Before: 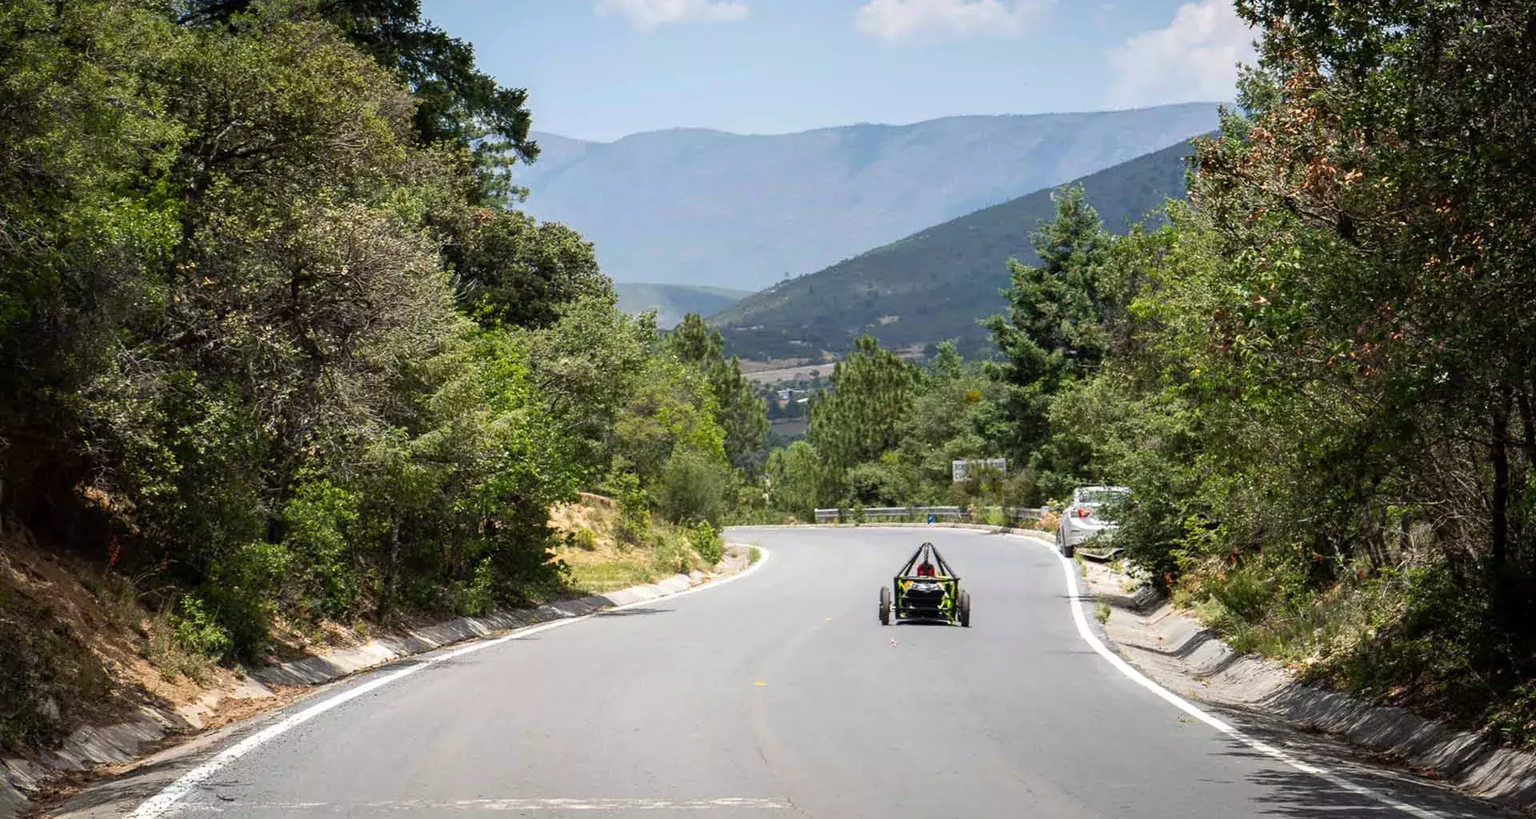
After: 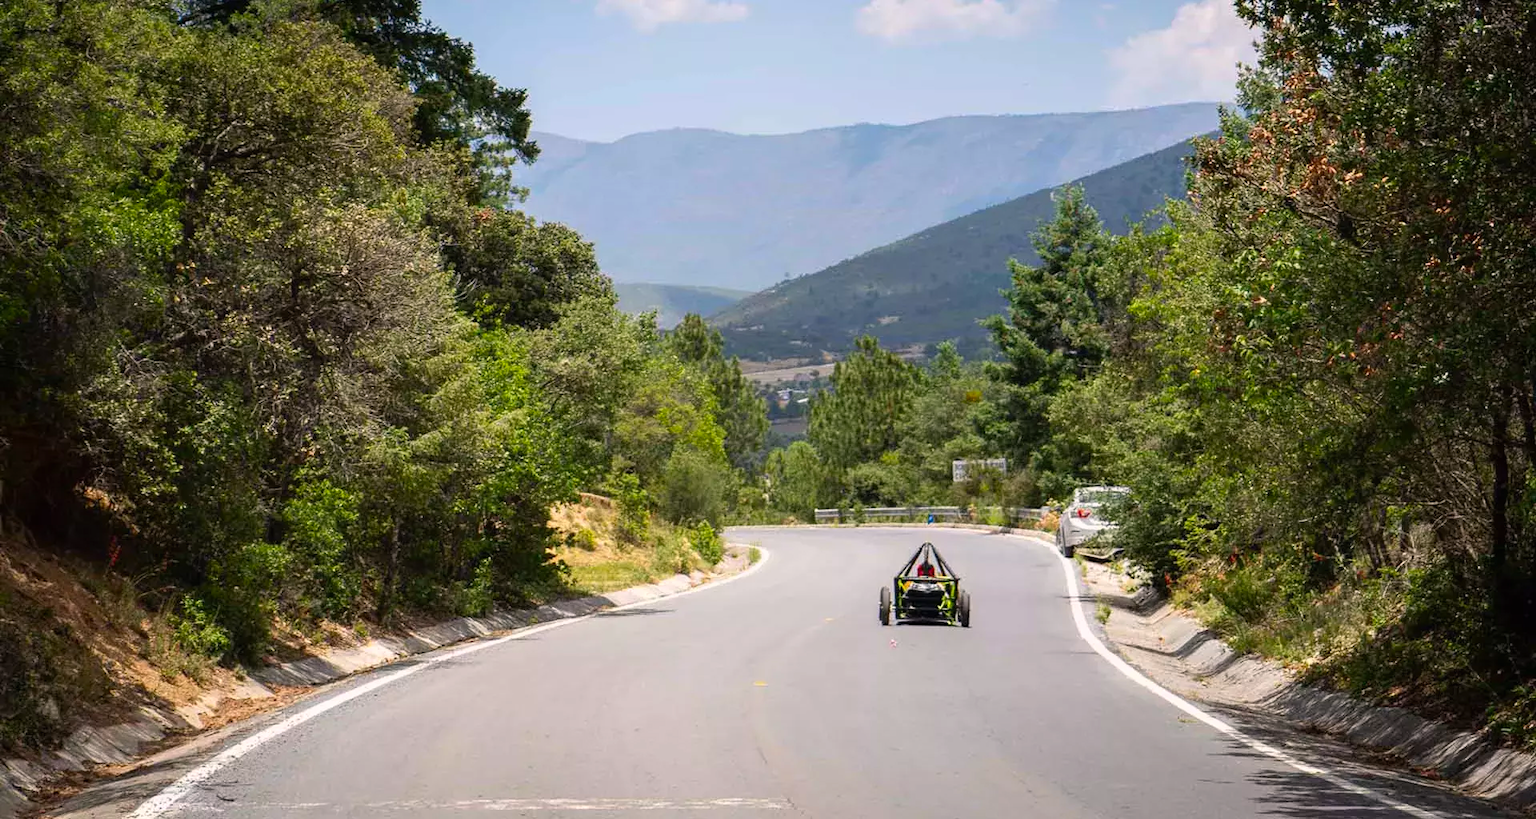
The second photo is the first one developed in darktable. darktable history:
color correction: highlights a* 3.22, highlights b* 1.93, saturation 1.19
local contrast: mode bilateral grid, contrast 100, coarseness 100, detail 91%, midtone range 0.2
